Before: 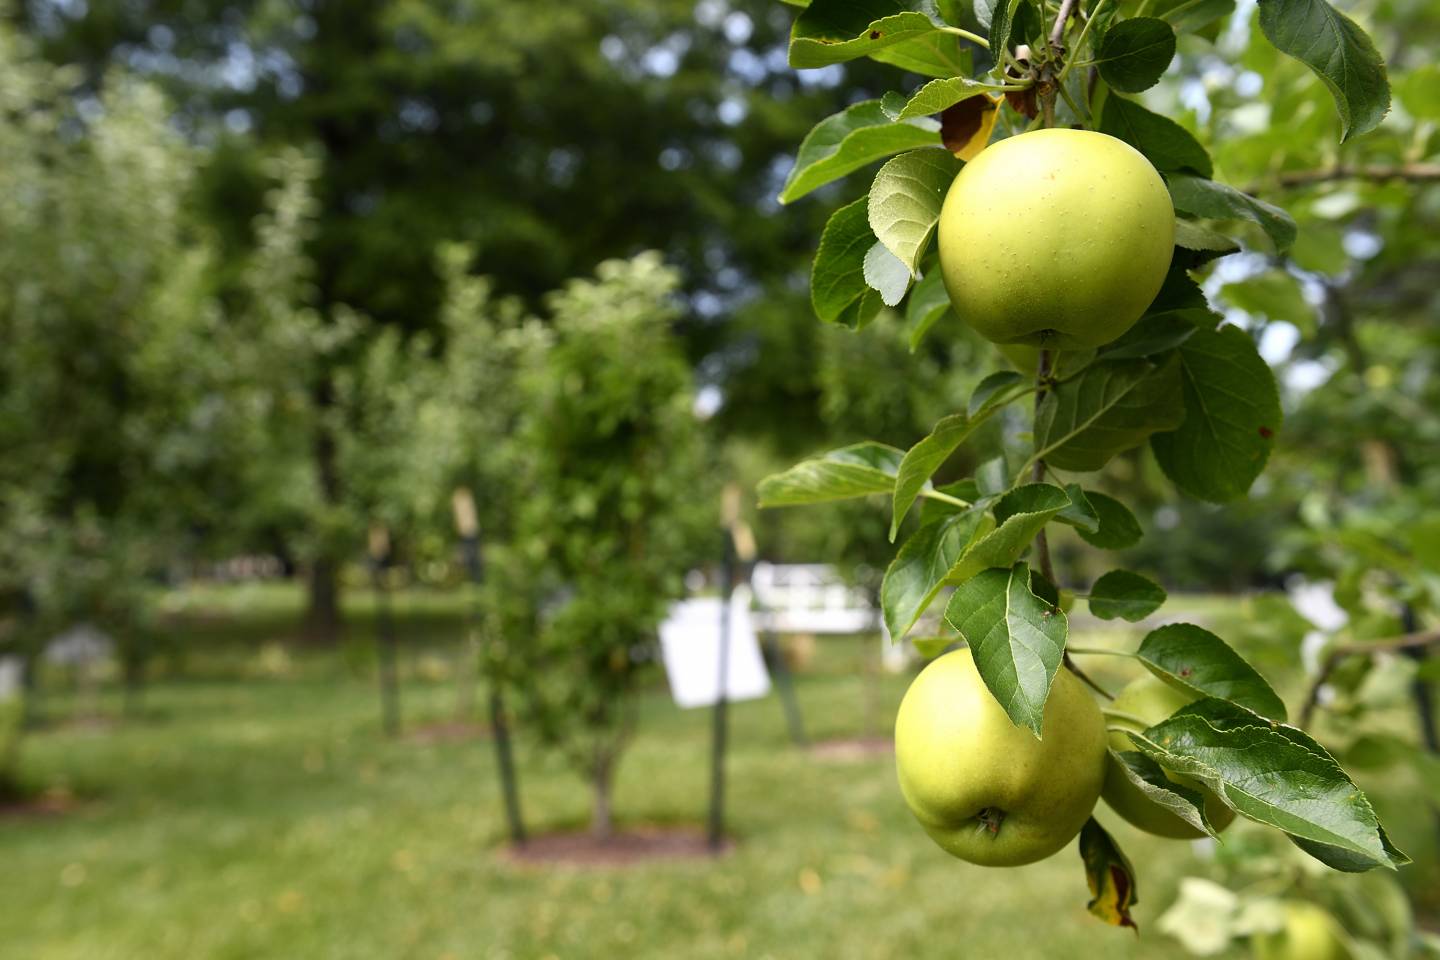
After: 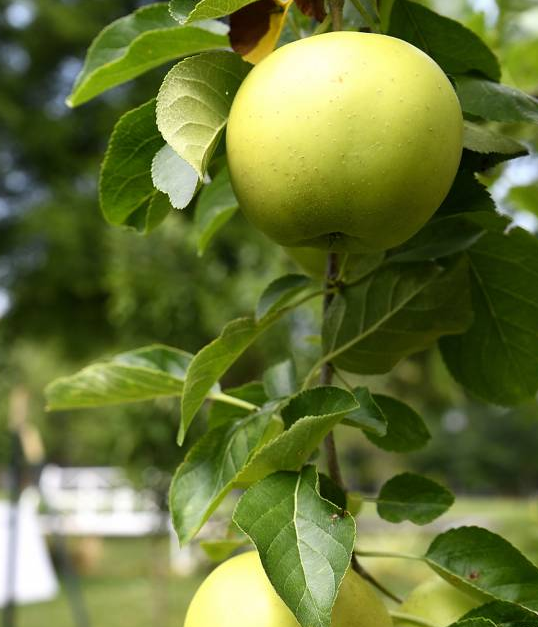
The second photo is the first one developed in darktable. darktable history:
crop and rotate: left 49.495%, top 10.151%, right 13.114%, bottom 24.461%
